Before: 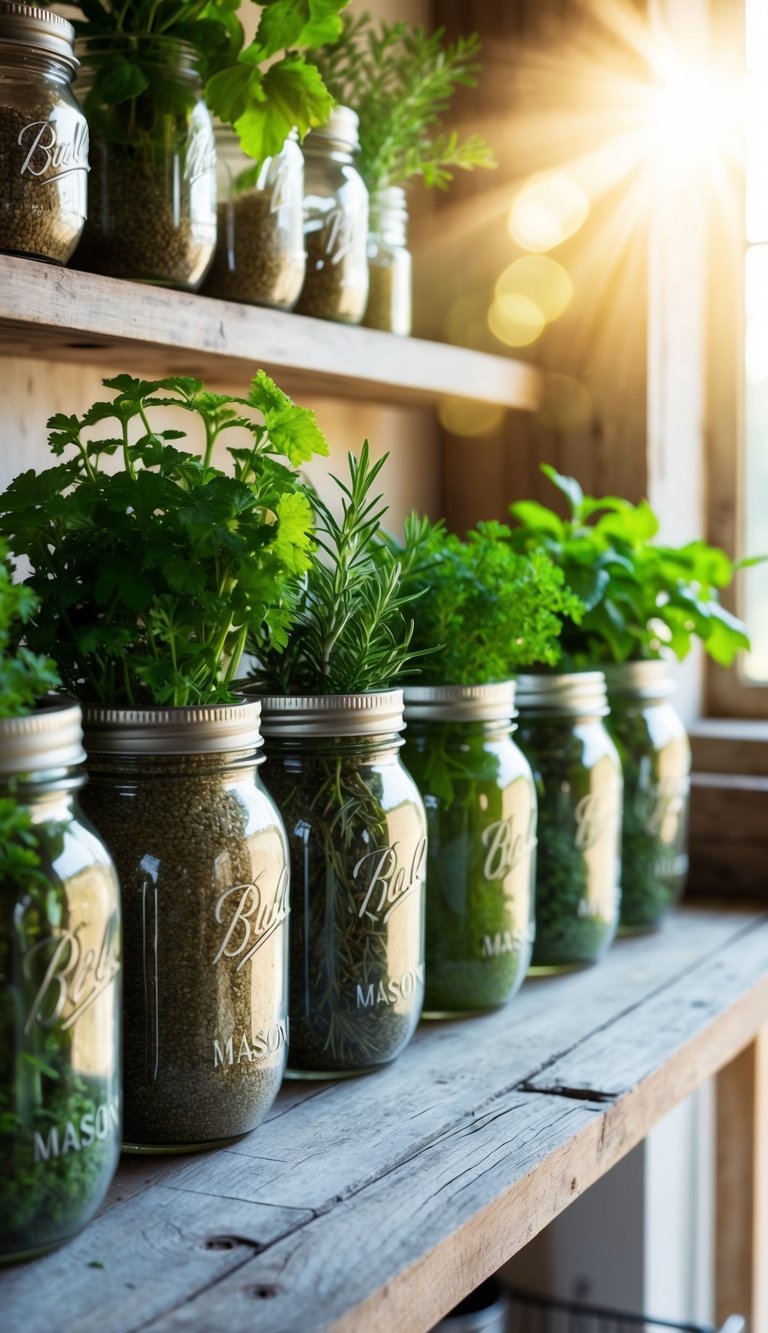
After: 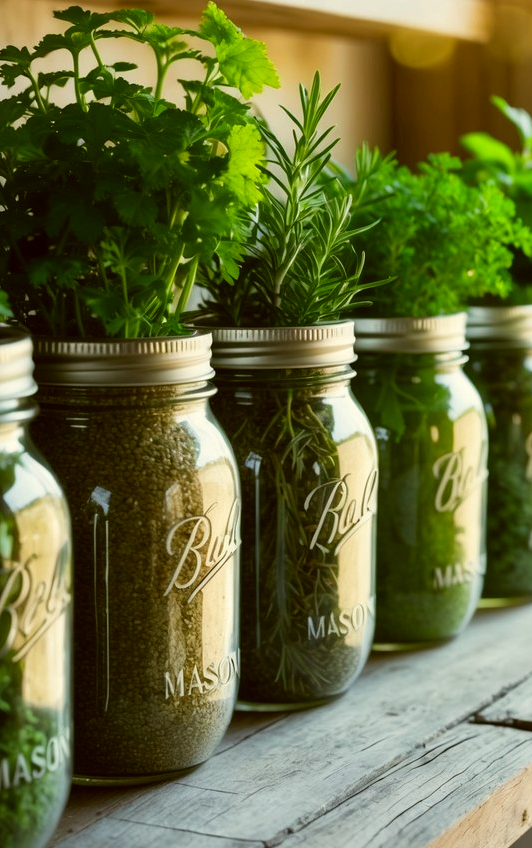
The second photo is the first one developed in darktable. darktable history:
crop: left 6.488%, top 27.668%, right 24.183%, bottom 8.656%
color correction: highlights a* -1.43, highlights b* 10.12, shadows a* 0.395, shadows b* 19.35
